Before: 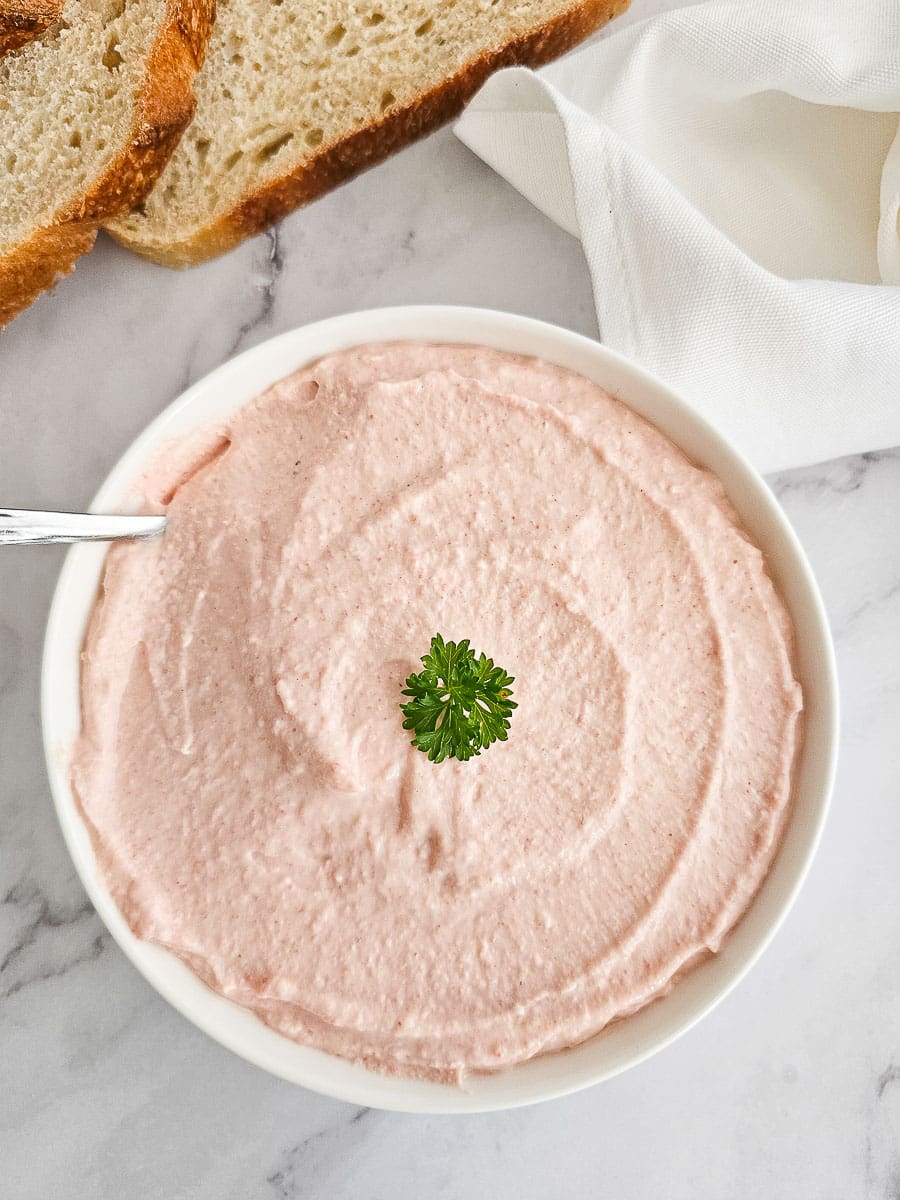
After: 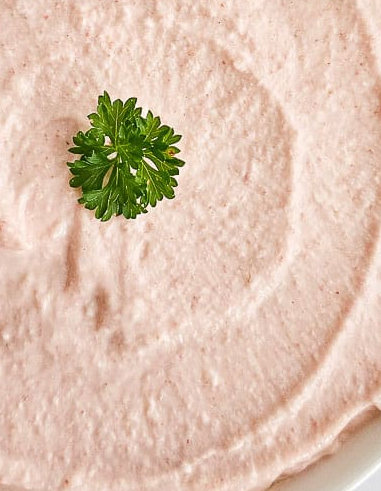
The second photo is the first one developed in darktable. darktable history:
tone equalizer: edges refinement/feathering 500, mask exposure compensation -1.57 EV, preserve details no
crop: left 37.038%, top 45.223%, right 20.609%, bottom 13.814%
